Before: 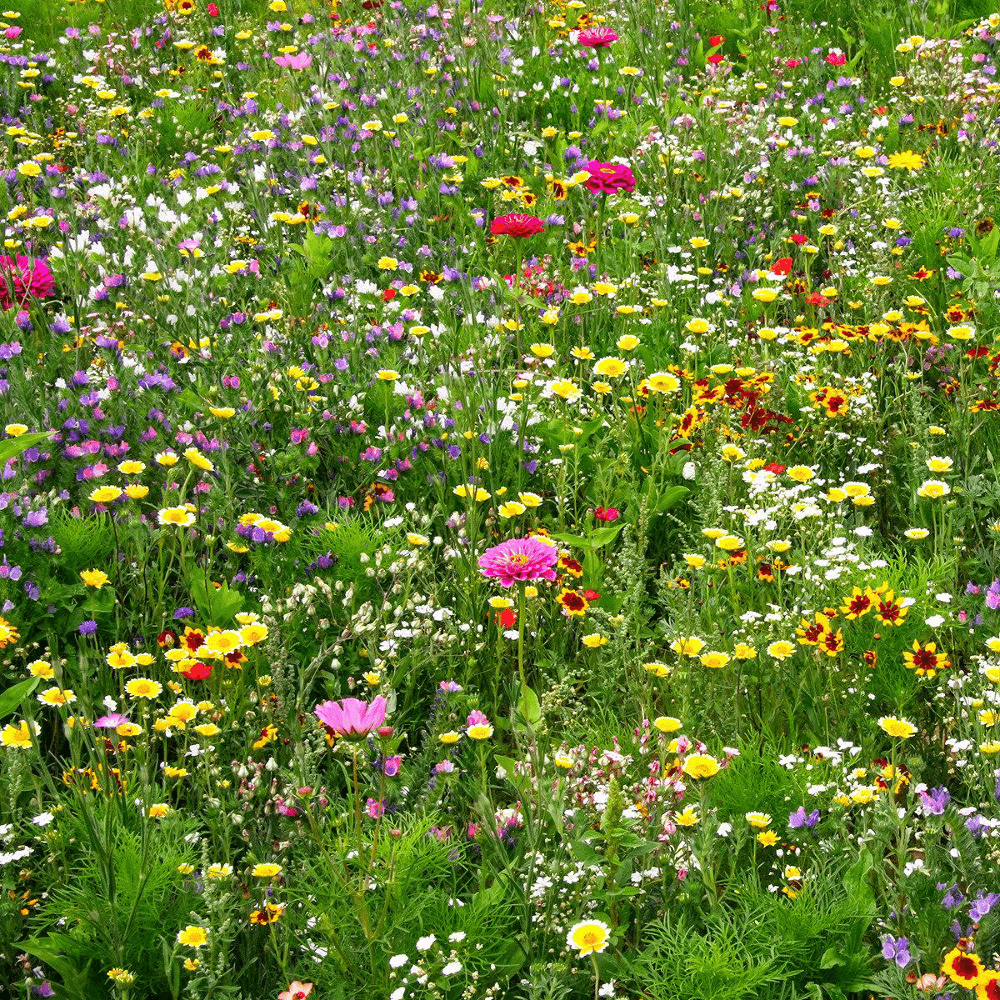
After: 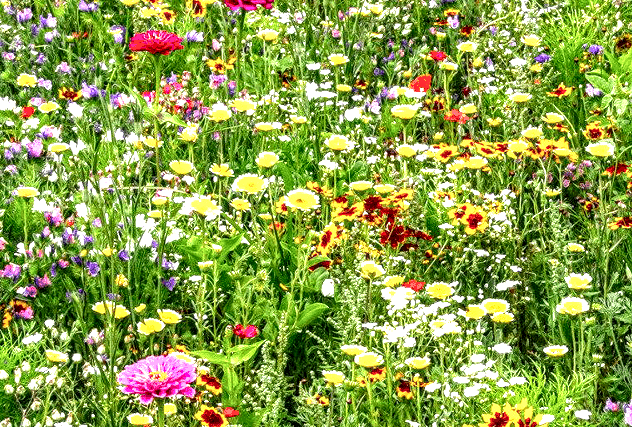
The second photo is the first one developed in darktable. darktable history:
exposure: black level correction 0, exposure 0.697 EV, compensate highlight preservation false
crop: left 36.131%, top 18.314%, right 0.627%, bottom 38.919%
local contrast: highlights 17%, detail 187%
